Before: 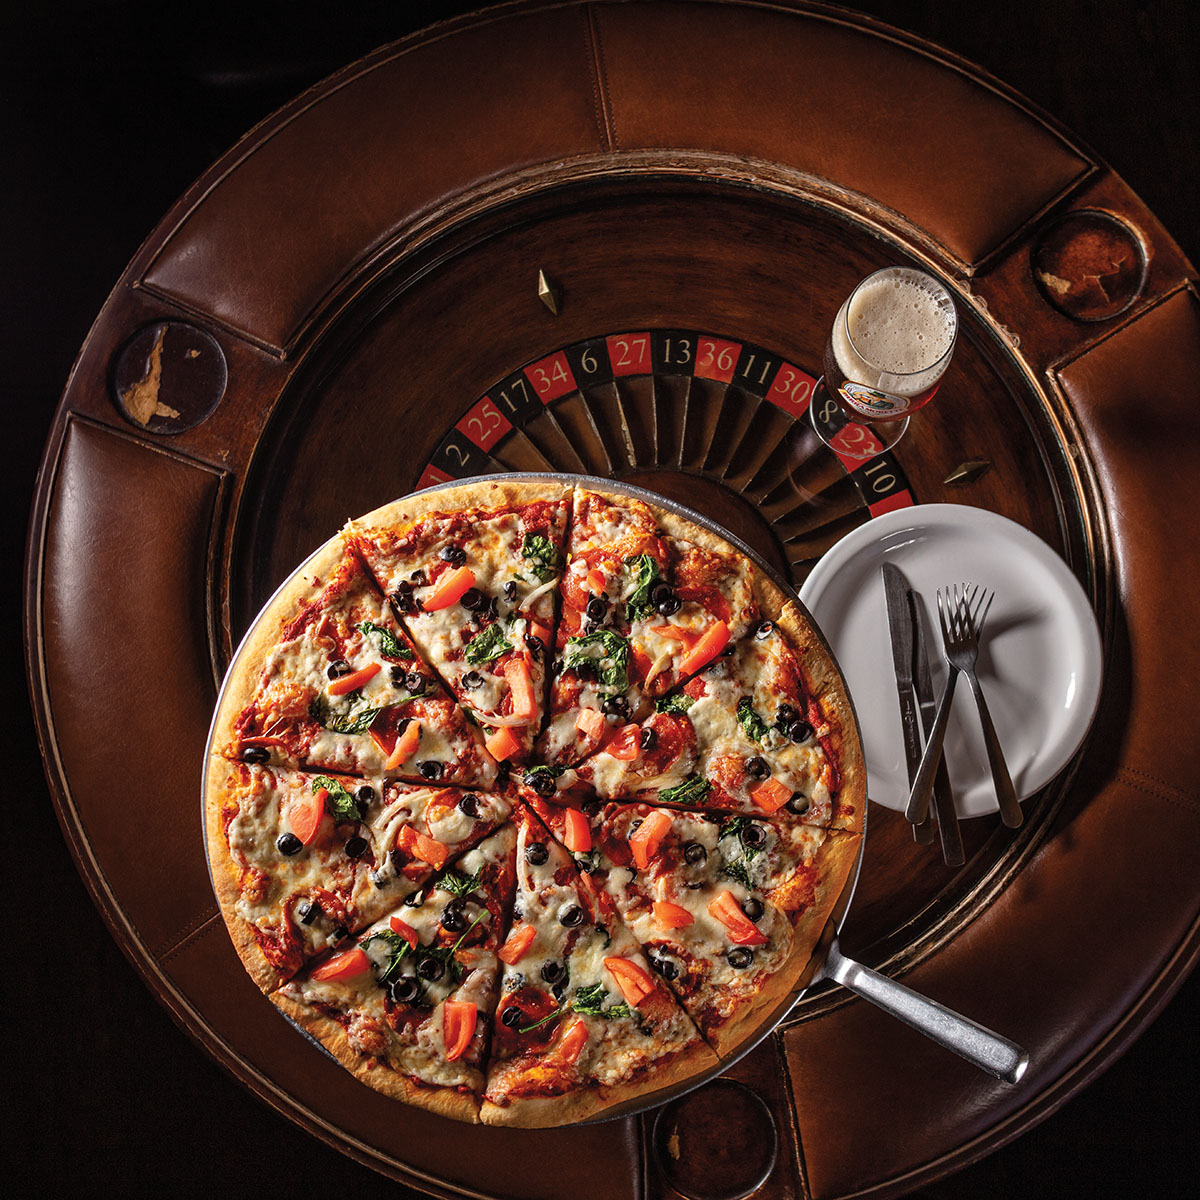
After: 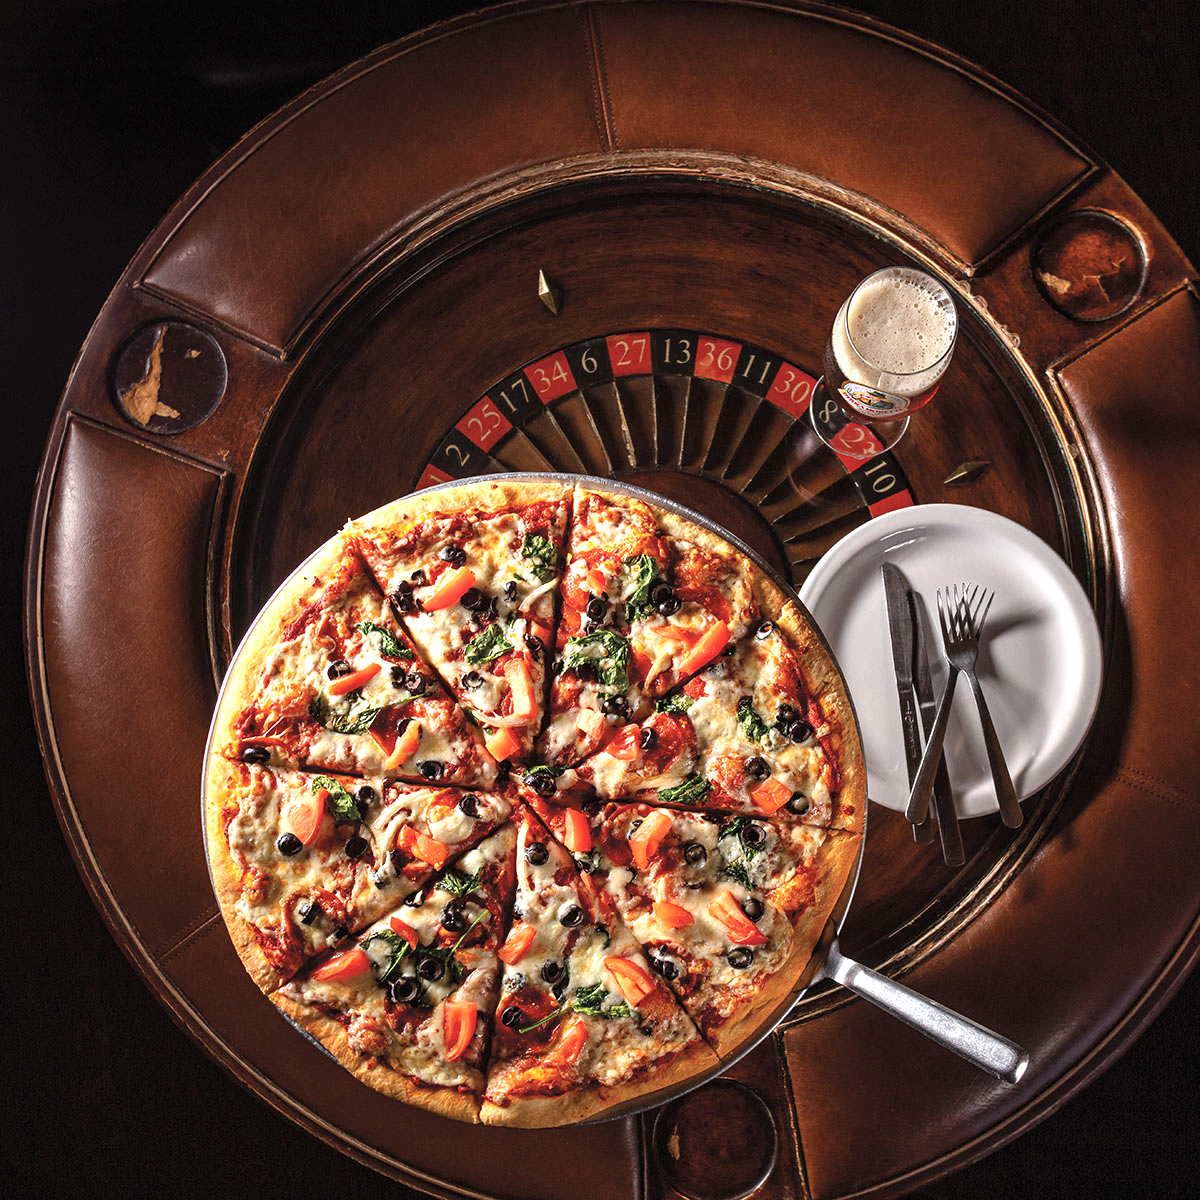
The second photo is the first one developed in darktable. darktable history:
contrast brightness saturation: saturation -0.05
exposure: black level correction 0, exposure 0.7 EV, compensate exposure bias true, compensate highlight preservation false
